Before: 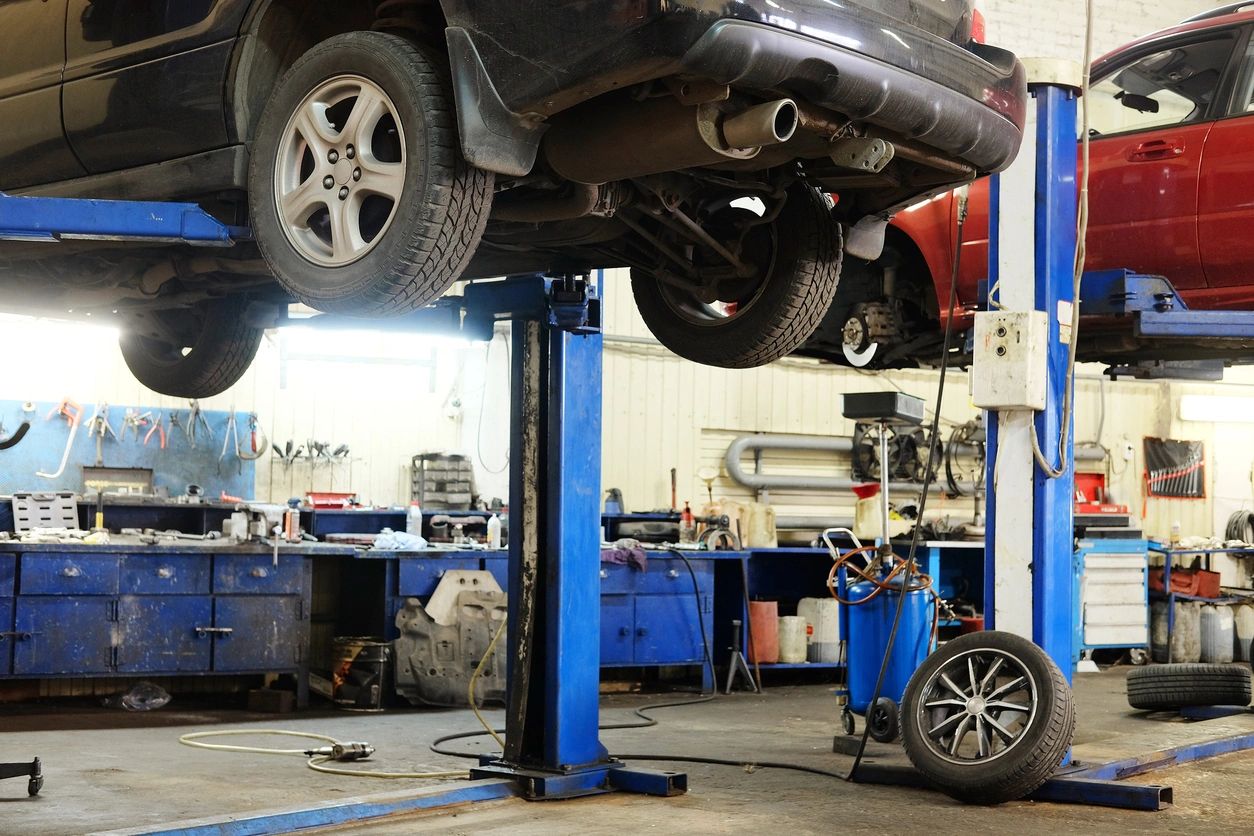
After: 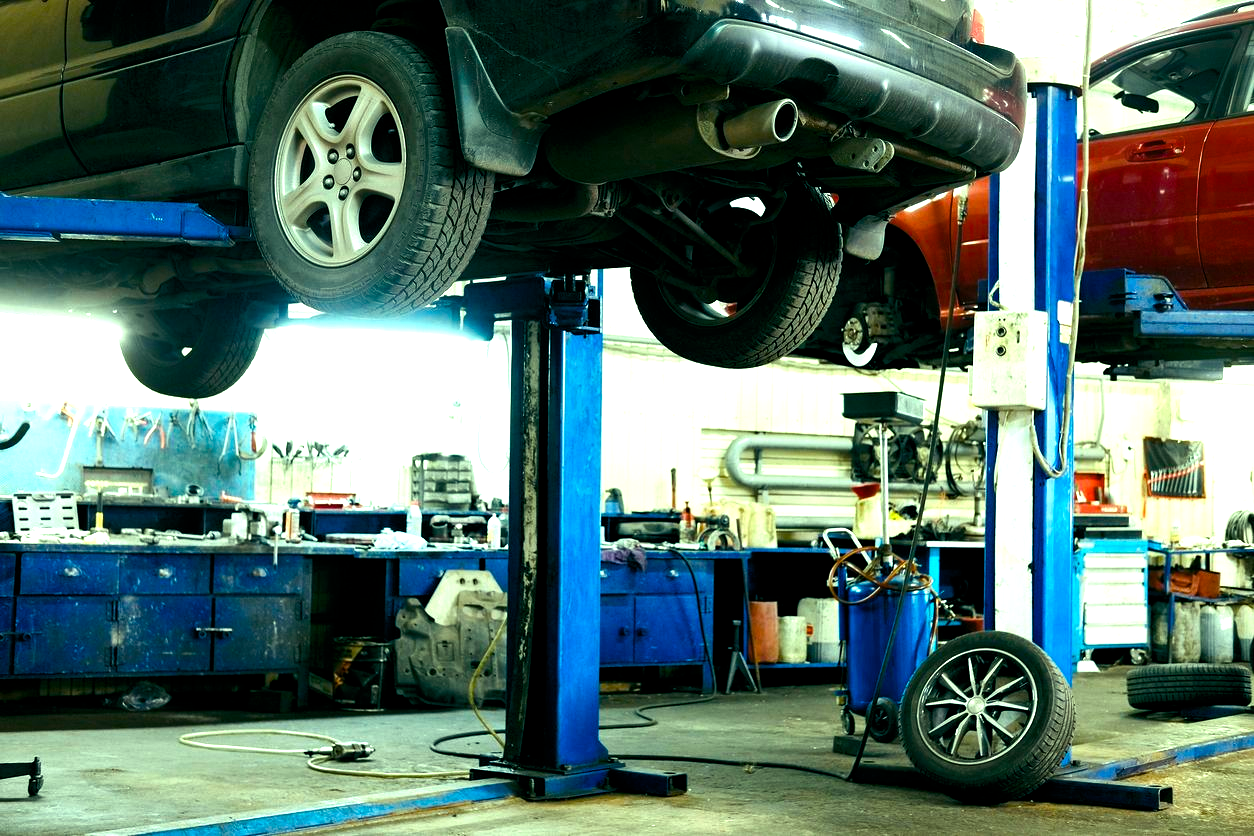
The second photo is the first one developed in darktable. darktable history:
color balance rgb: shadows lift › luminance -7.7%, shadows lift › chroma 2.13%, shadows lift › hue 165.27°, power › luminance -7.77%, power › chroma 1.1%, power › hue 215.88°, highlights gain › luminance 15.15%, highlights gain › chroma 7%, highlights gain › hue 125.57°, global offset › luminance -0.33%, global offset › chroma 0.11%, global offset › hue 165.27°, perceptual saturation grading › global saturation 24.42%, perceptual saturation grading › highlights -24.42%, perceptual saturation grading › mid-tones 24.42%, perceptual saturation grading › shadows 40%, perceptual brilliance grading › global brilliance -5%, perceptual brilliance grading › highlights 24.42%, perceptual brilliance grading › mid-tones 7%, perceptual brilliance grading › shadows -5%
tone equalizer: on, module defaults
white balance: emerald 1
